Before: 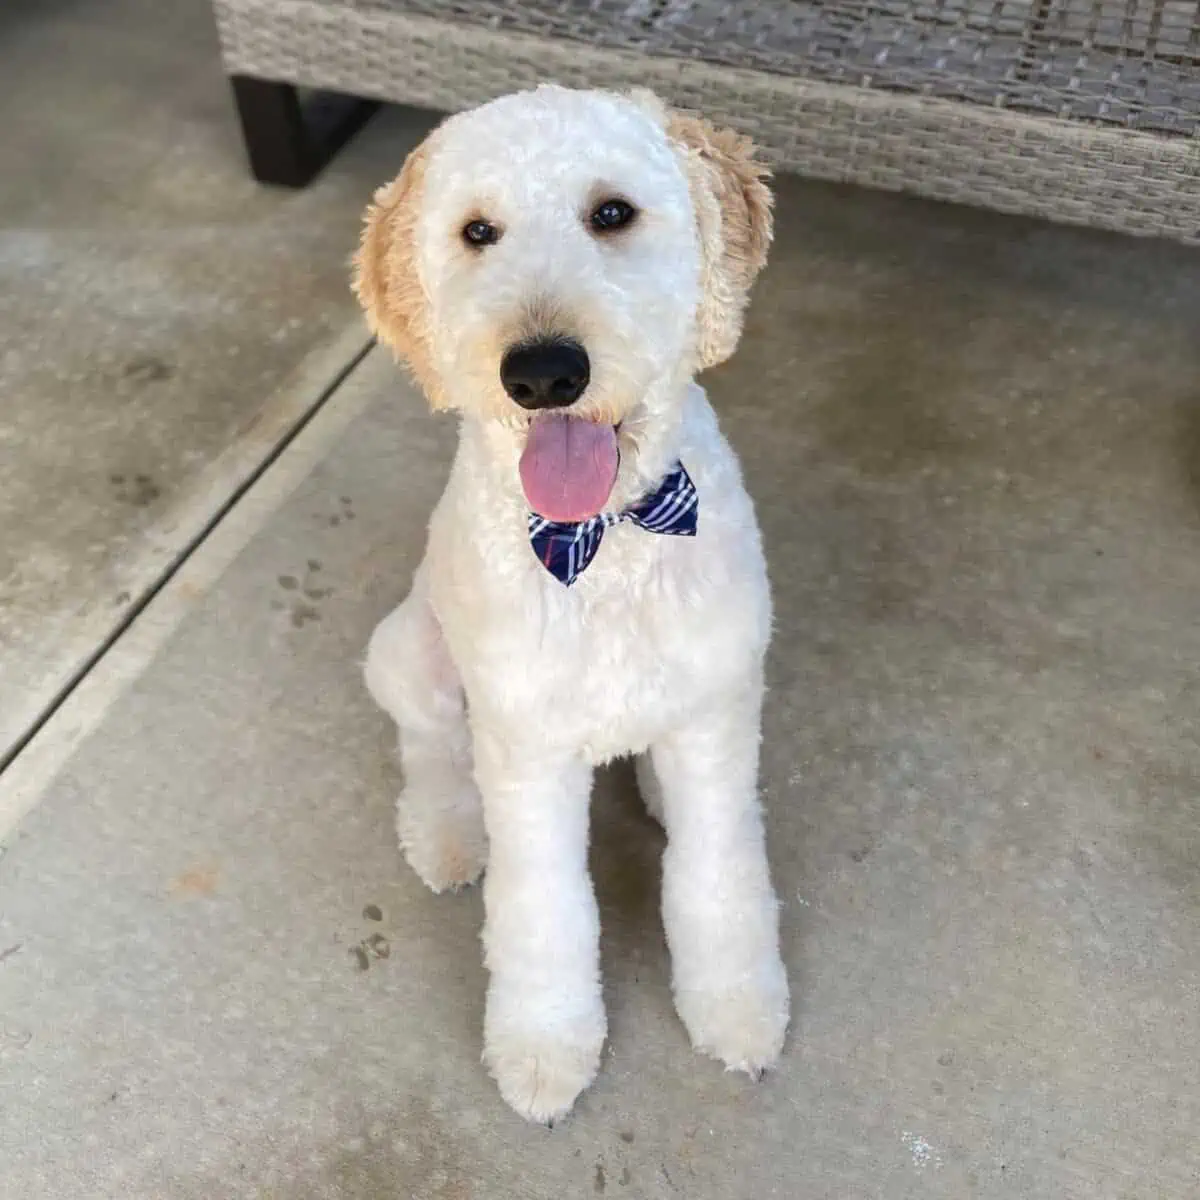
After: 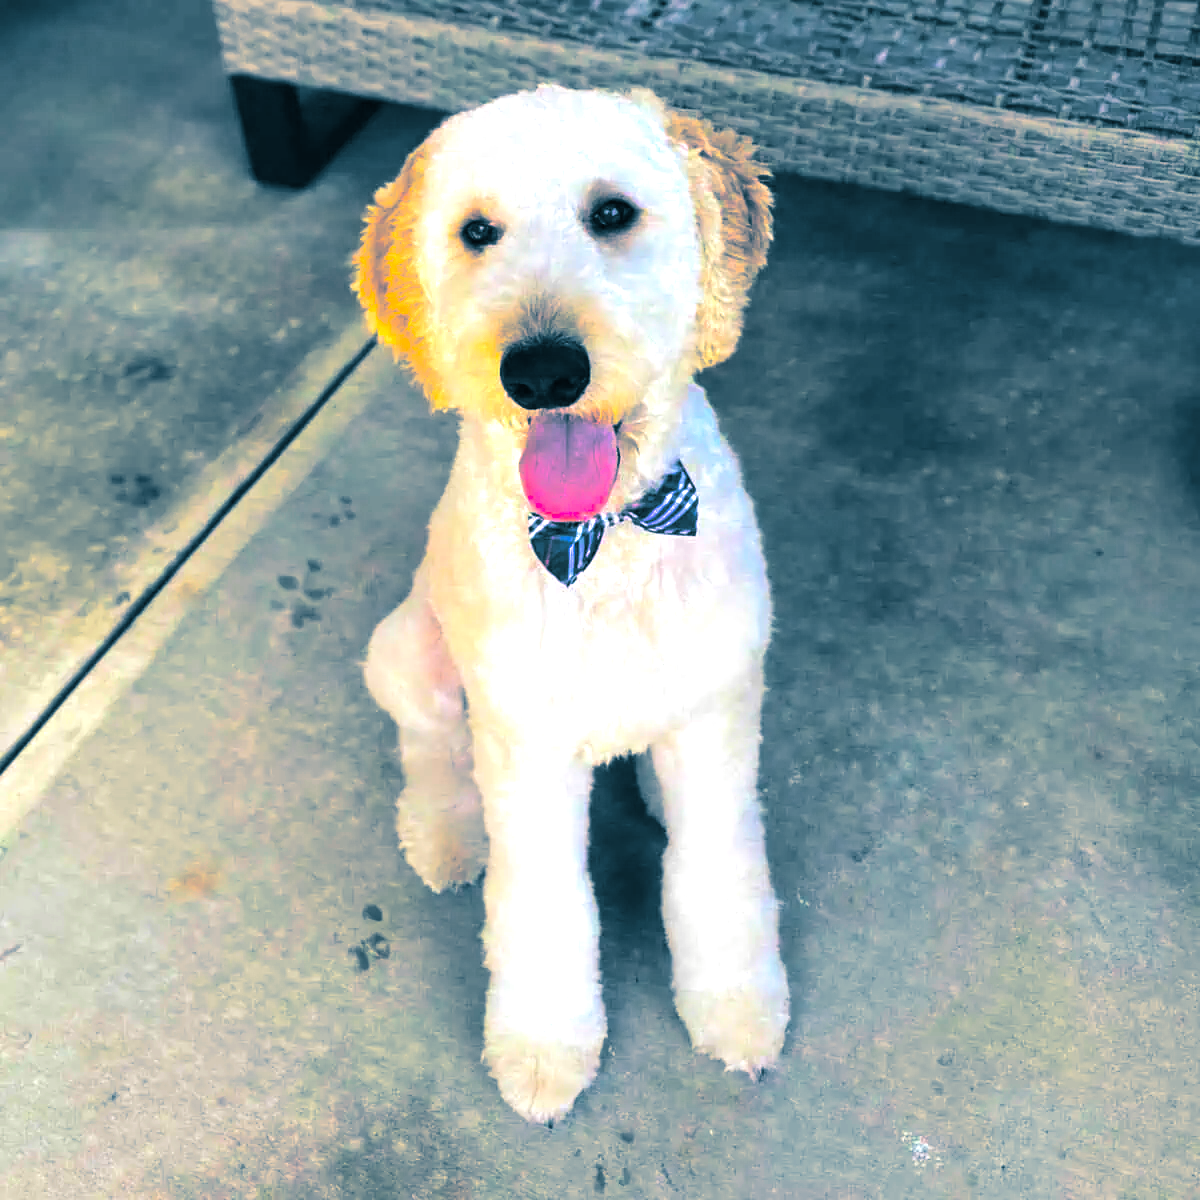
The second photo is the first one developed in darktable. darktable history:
tone equalizer: -8 EV -0.417 EV, -7 EV -0.389 EV, -6 EV -0.333 EV, -5 EV -0.222 EV, -3 EV 0.222 EV, -2 EV 0.333 EV, -1 EV 0.389 EV, +0 EV 0.417 EV, edges refinement/feathering 500, mask exposure compensation -1.57 EV, preserve details no
color balance: output saturation 120%
exposure: black level correction -0.003, exposure 0.04 EV, compensate highlight preservation false
split-toning: shadows › hue 212.4°, balance -70
local contrast: mode bilateral grid, contrast 20, coarseness 50, detail 120%, midtone range 0.2
contrast brightness saturation: saturation 0.5
color balance rgb: linear chroma grading › global chroma 15%, perceptual saturation grading › global saturation 30%
